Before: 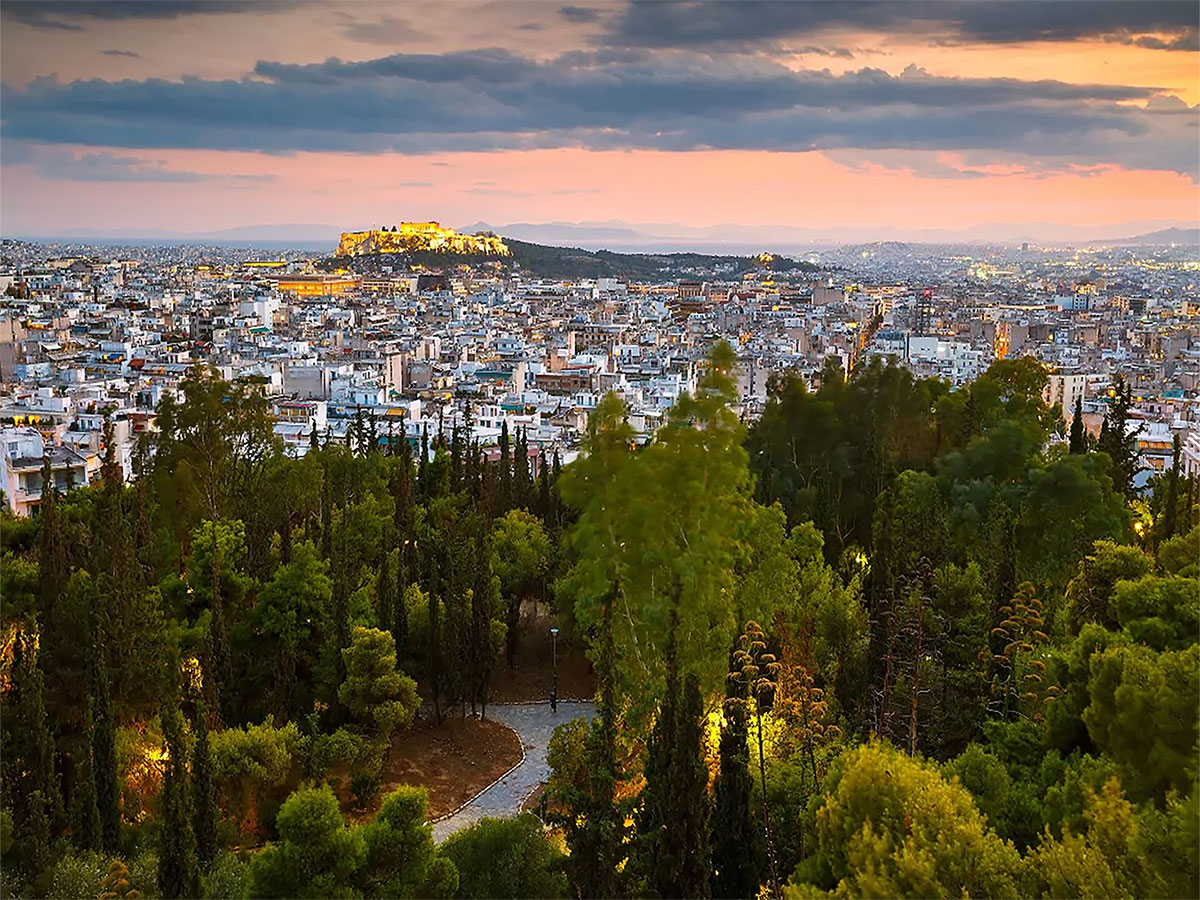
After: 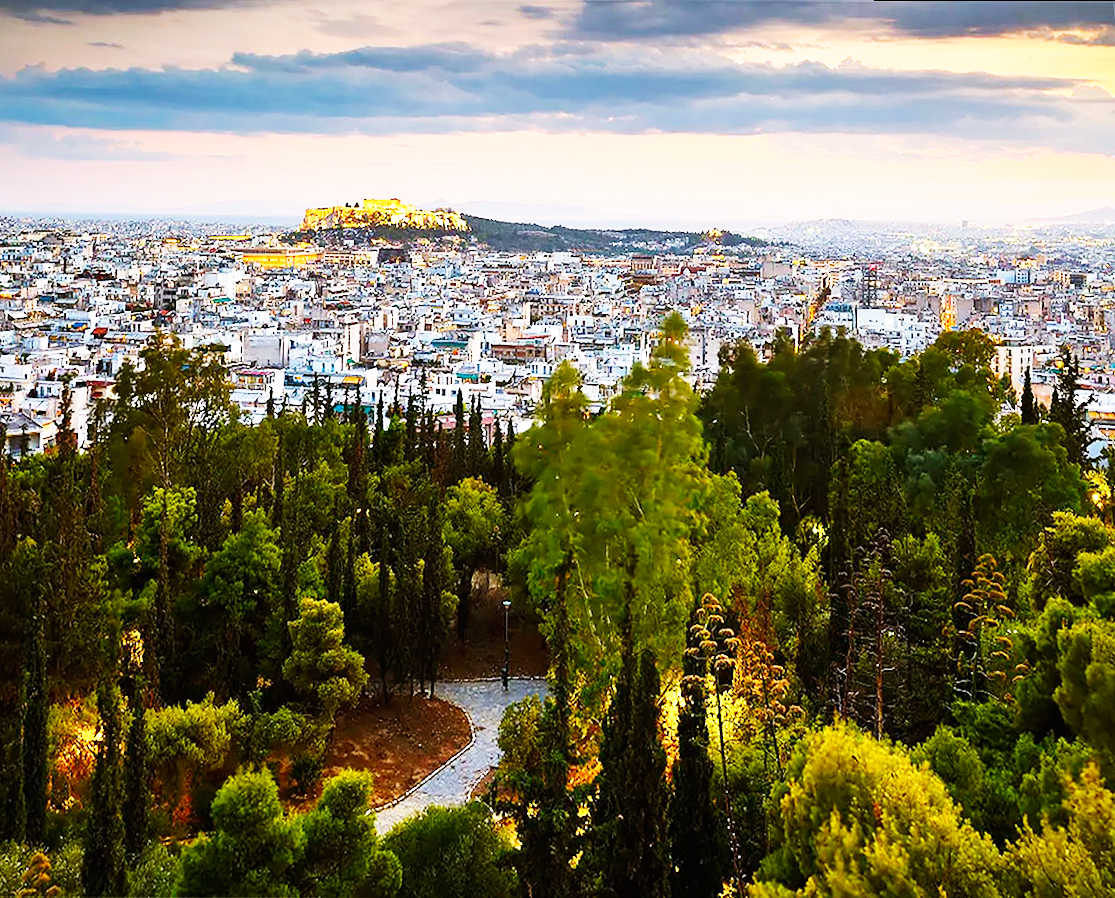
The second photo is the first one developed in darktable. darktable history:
white balance: red 0.986, blue 1.01
rotate and perspective: rotation 0.215°, lens shift (vertical) -0.139, crop left 0.069, crop right 0.939, crop top 0.002, crop bottom 0.996
base curve: curves: ch0 [(0, 0) (0.007, 0.004) (0.027, 0.03) (0.046, 0.07) (0.207, 0.54) (0.442, 0.872) (0.673, 0.972) (1, 1)], preserve colors none
